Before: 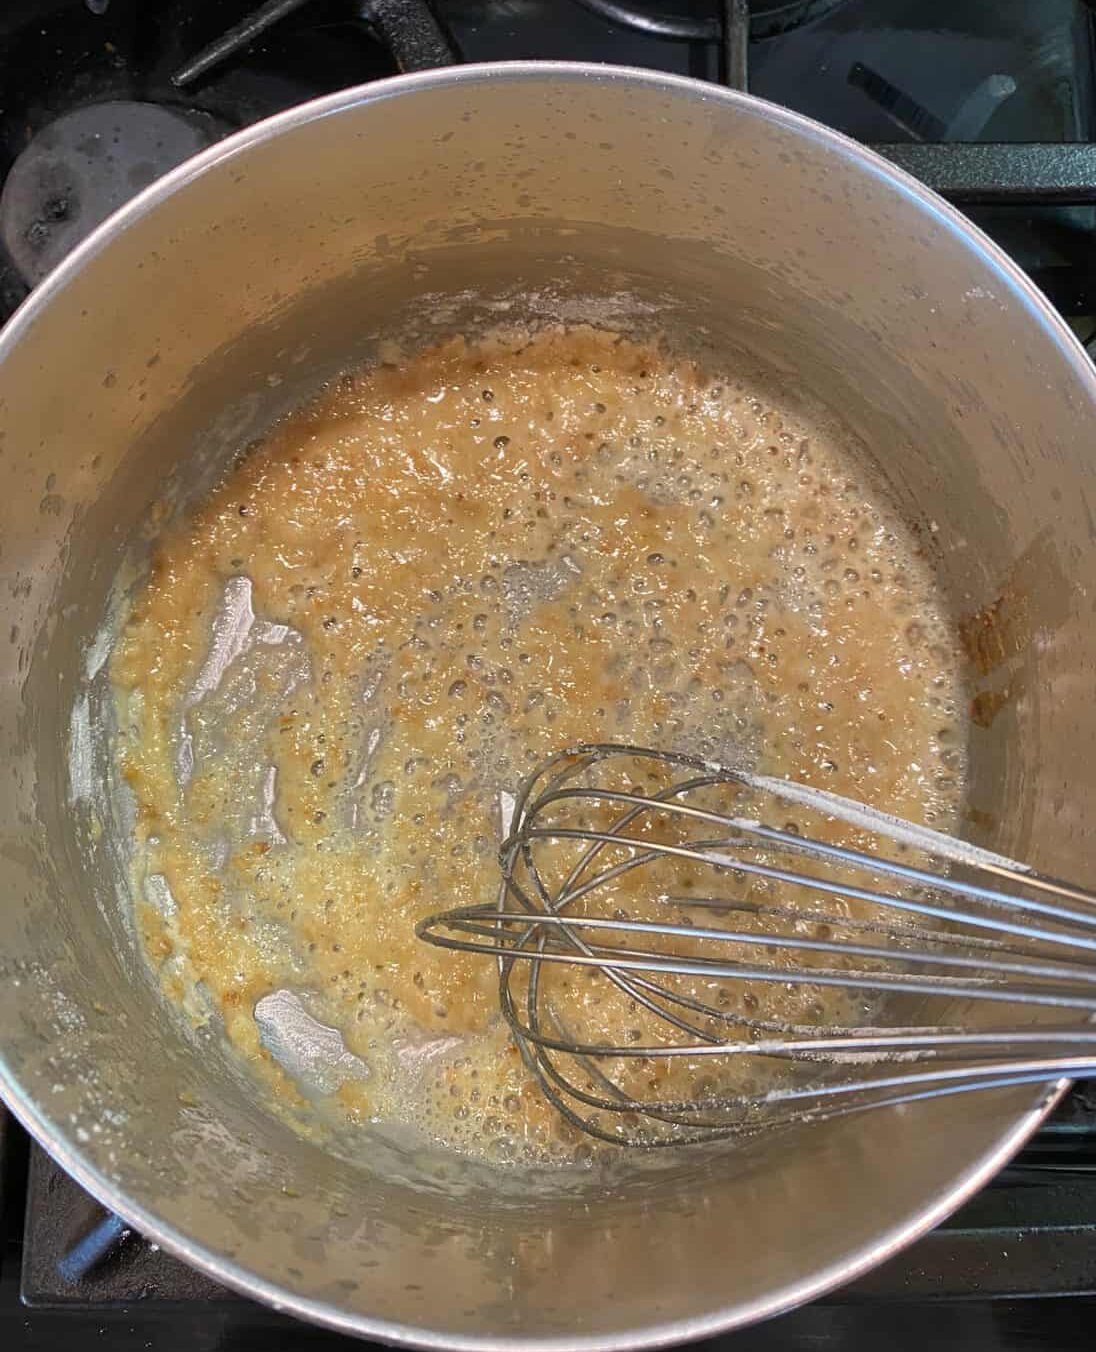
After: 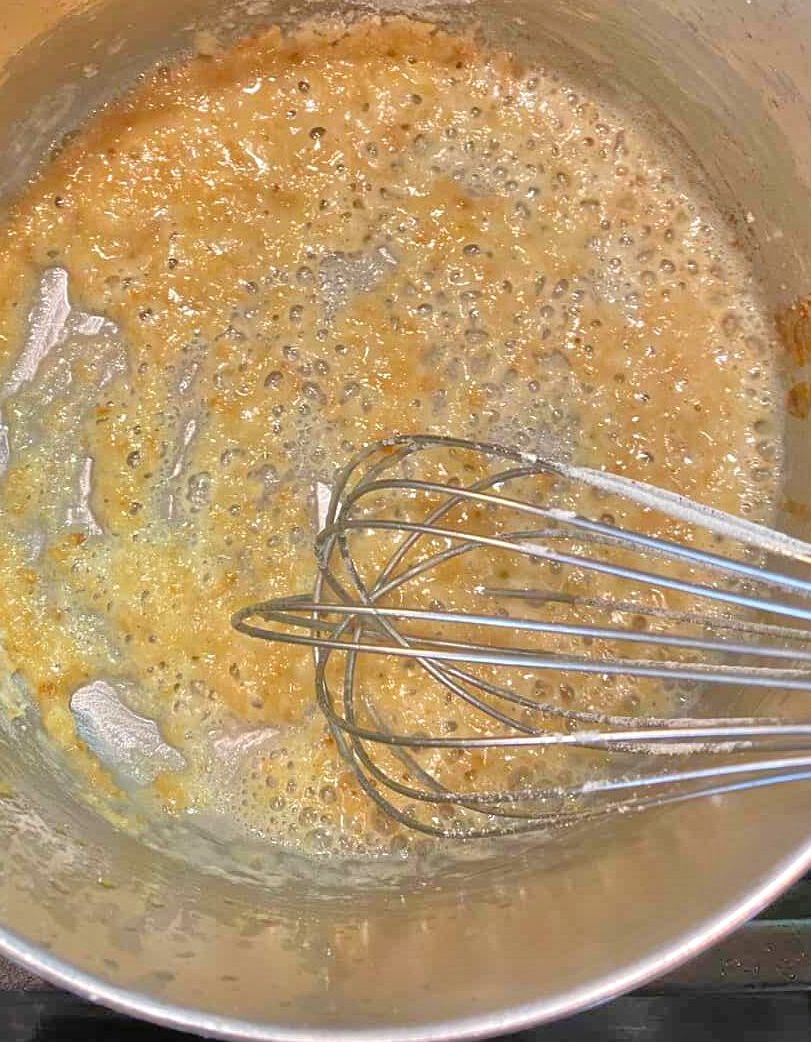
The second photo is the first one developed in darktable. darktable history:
tone equalizer: -7 EV 0.15 EV, -6 EV 0.6 EV, -5 EV 1.15 EV, -4 EV 1.33 EV, -3 EV 1.15 EV, -2 EV 0.6 EV, -1 EV 0.15 EV, mask exposure compensation -0.5 EV
crop: left 16.871%, top 22.857%, right 9.116%
color balance rgb: perceptual saturation grading › global saturation 10%, global vibrance 10%
